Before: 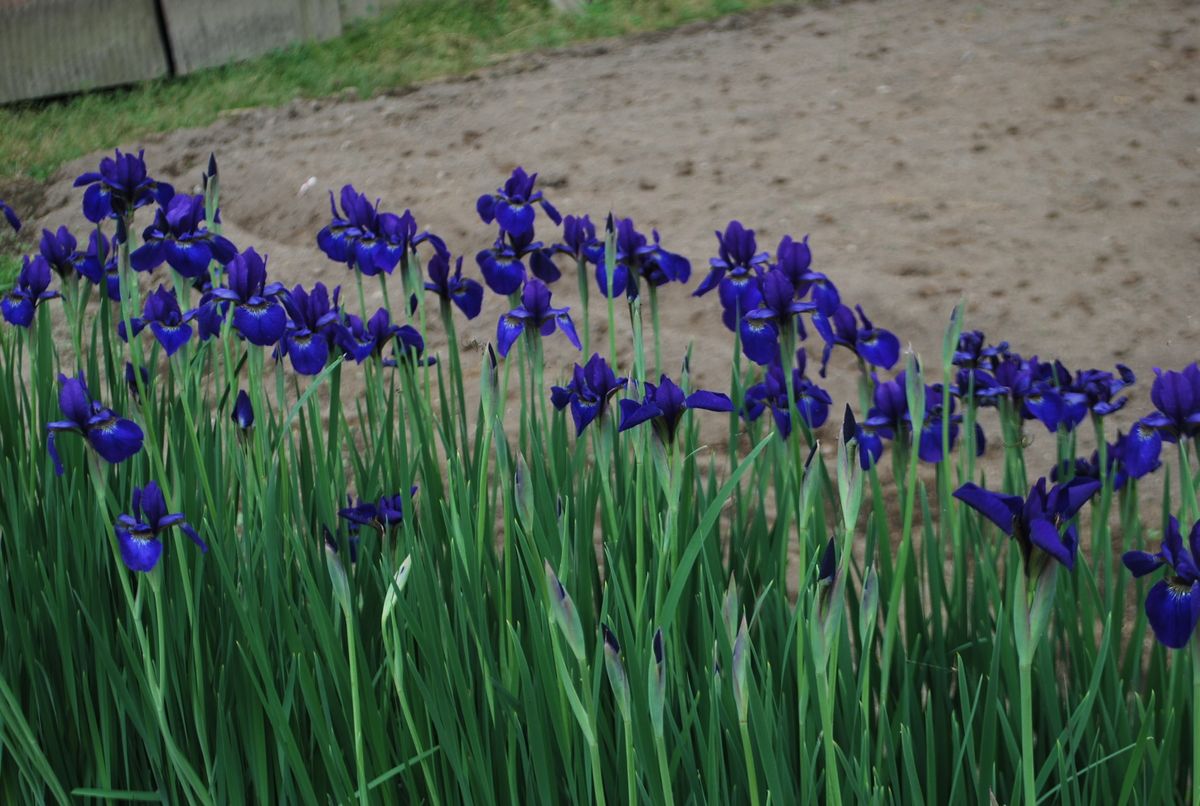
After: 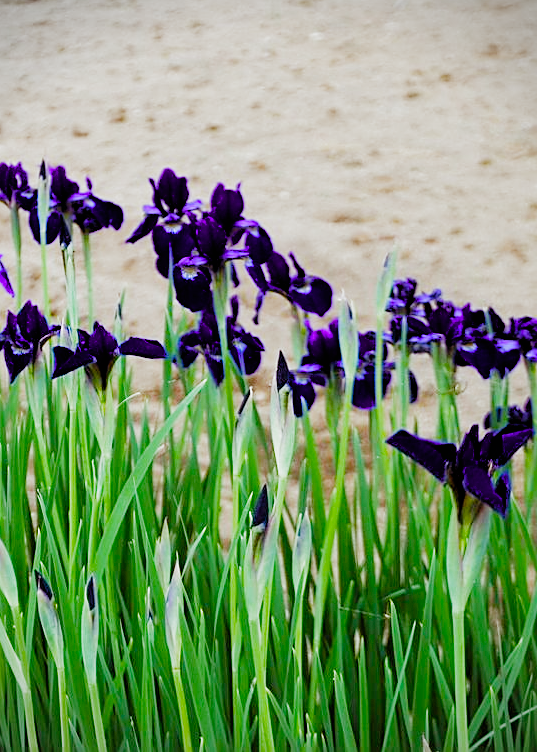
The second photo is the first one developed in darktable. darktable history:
crop: left 47.272%, top 6.658%, right 7.978%
contrast equalizer: y [[0.5, 0.542, 0.583, 0.625, 0.667, 0.708], [0.5 ×6], [0.5 ×6], [0 ×6], [0 ×6]], mix -0.191
filmic rgb: black relative exposure -4.79 EV, white relative exposure 4.04 EV, hardness 2.81, add noise in highlights 0.001, preserve chrominance no, color science v3 (2019), use custom middle-gray values true, contrast in highlights soft
exposure: black level correction 0.001, exposure 1.856 EV, compensate highlight preservation false
color balance rgb: power › chroma 1.554%, power › hue 28.61°, linear chroma grading › global chroma 18.679%, perceptual saturation grading › global saturation 30.261%
sharpen: on, module defaults
vignetting: fall-off start 91.42%
